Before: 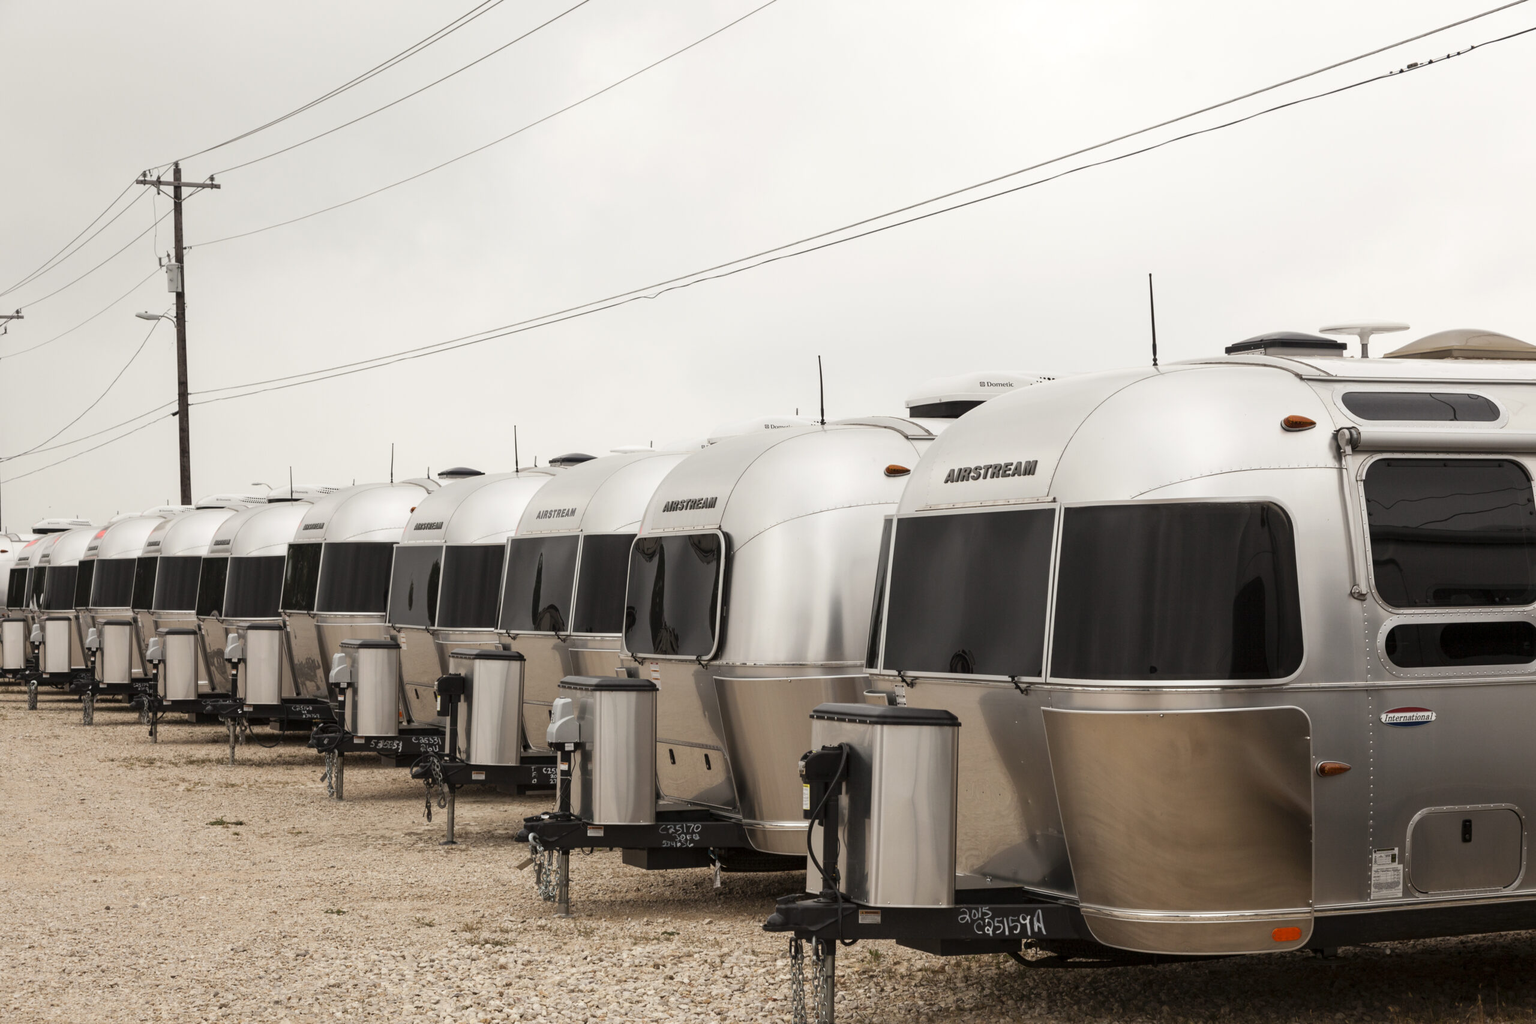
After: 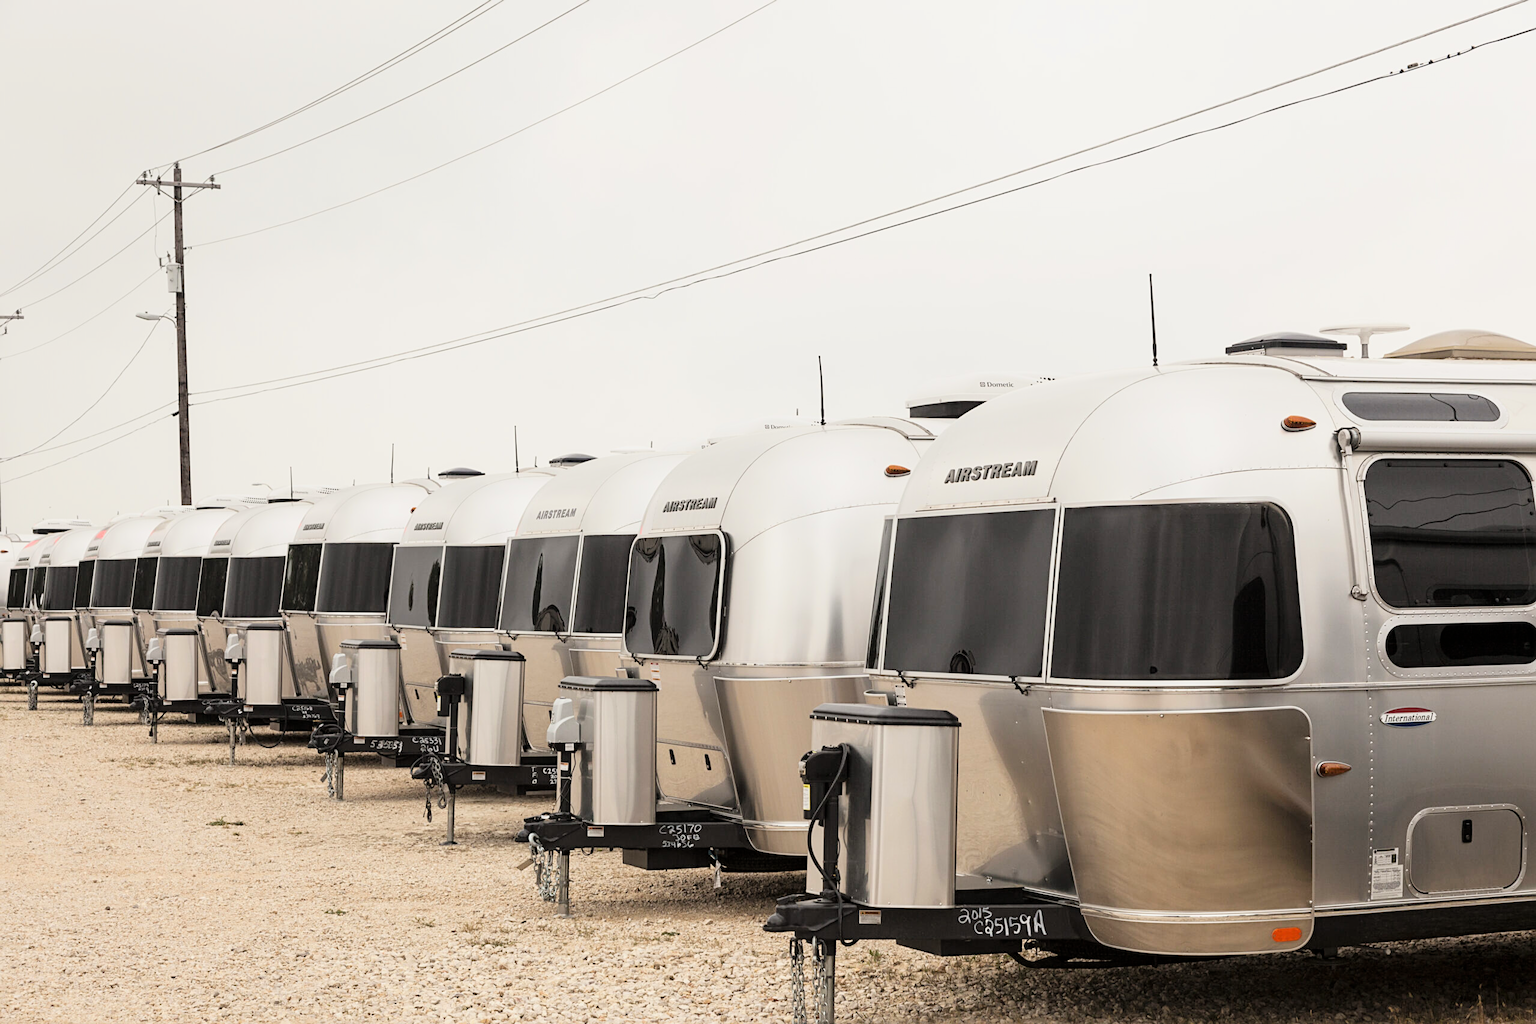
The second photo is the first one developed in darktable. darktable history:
filmic rgb: black relative exposure -7.65 EV, white relative exposure 4.56 EV, hardness 3.61, color science v6 (2022)
exposure: black level correction 0, exposure 1.097 EV, compensate exposure bias true, compensate highlight preservation false
sharpen: radius 2.511, amount 0.324
